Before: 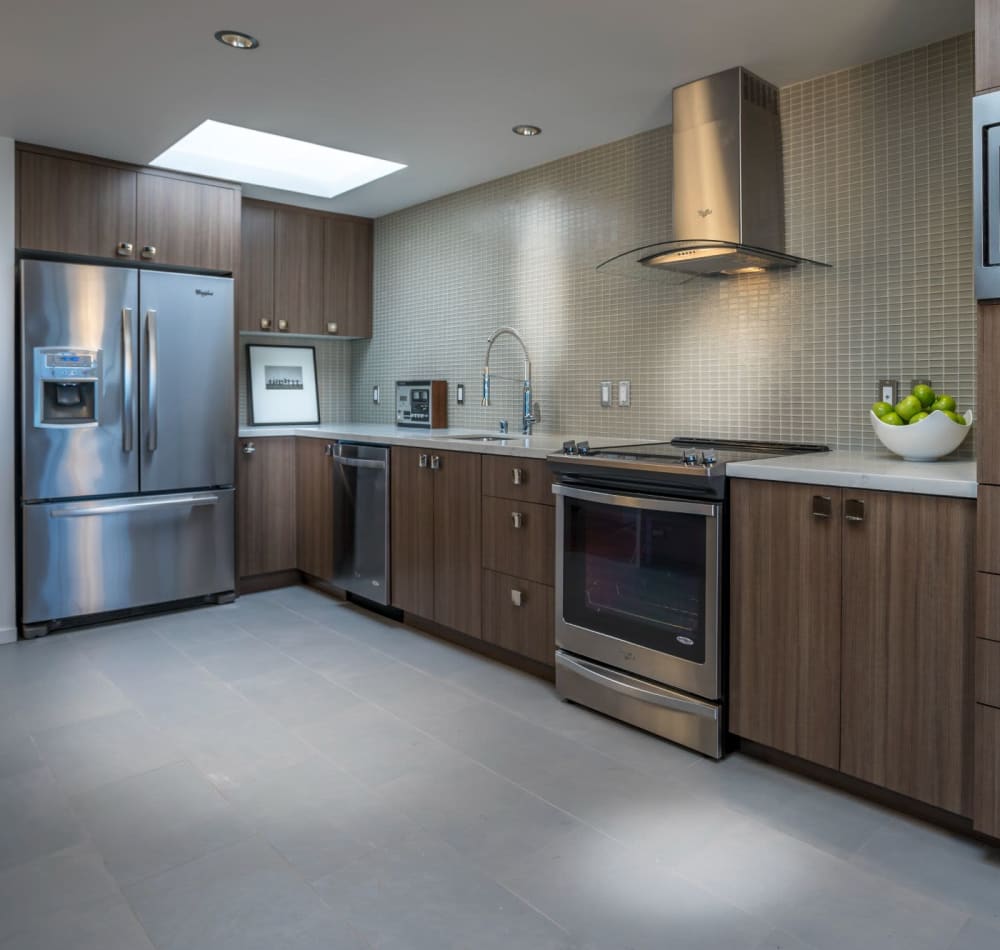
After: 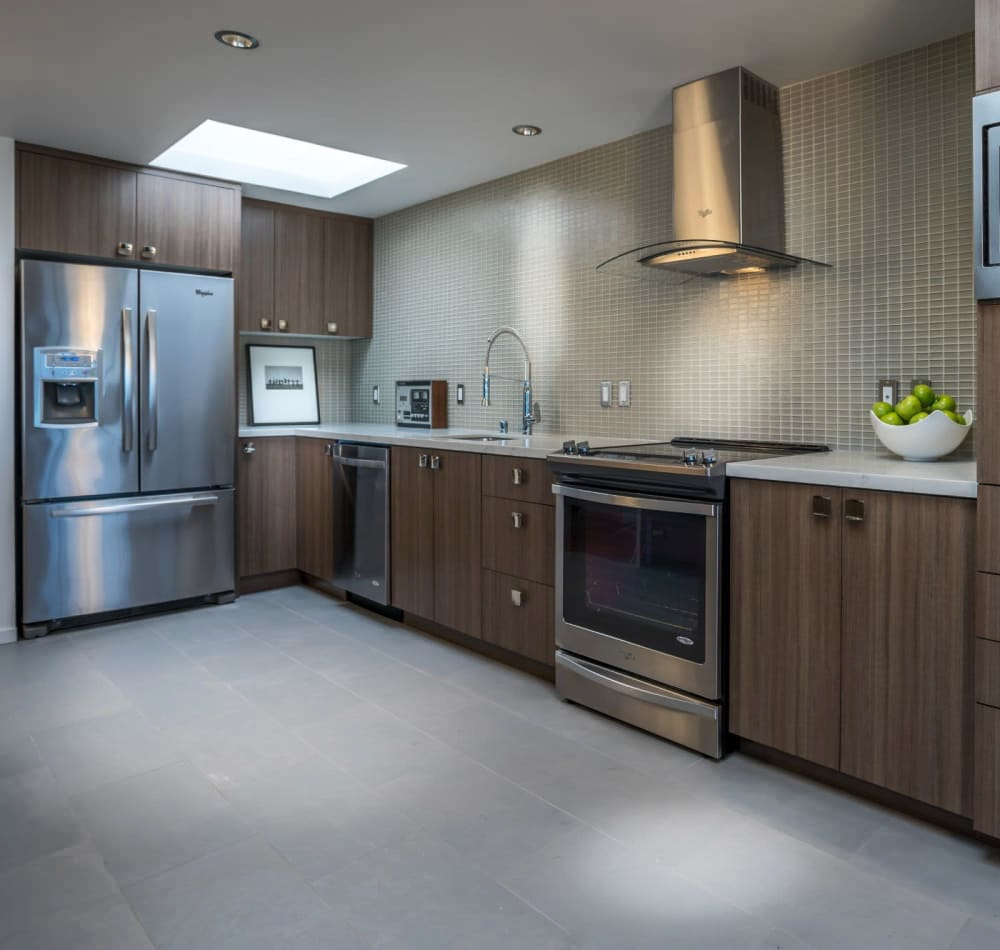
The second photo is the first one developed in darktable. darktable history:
tone curve: curves: ch0 [(0, 0) (0.003, 0.003) (0.011, 0.011) (0.025, 0.024) (0.044, 0.042) (0.069, 0.066) (0.1, 0.095) (0.136, 0.129) (0.177, 0.169) (0.224, 0.214) (0.277, 0.264) (0.335, 0.319) (0.399, 0.38) (0.468, 0.446) (0.543, 0.558) (0.623, 0.636) (0.709, 0.719) (0.801, 0.807) (0.898, 0.901) (1, 1)], color space Lab, linked channels, preserve colors none
